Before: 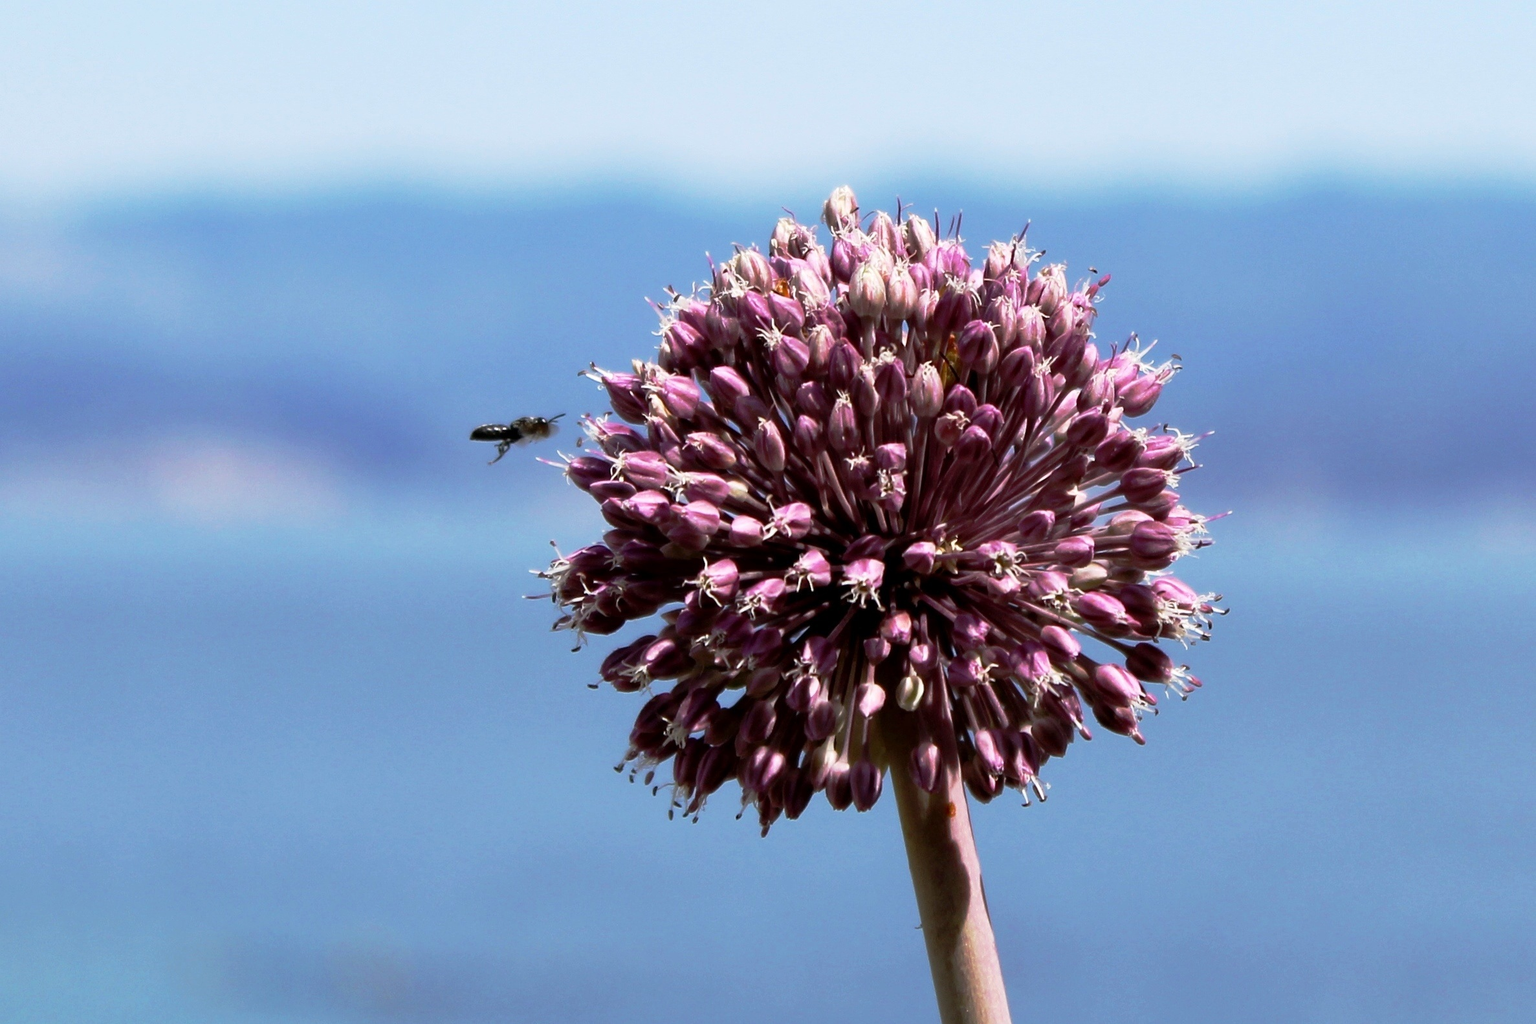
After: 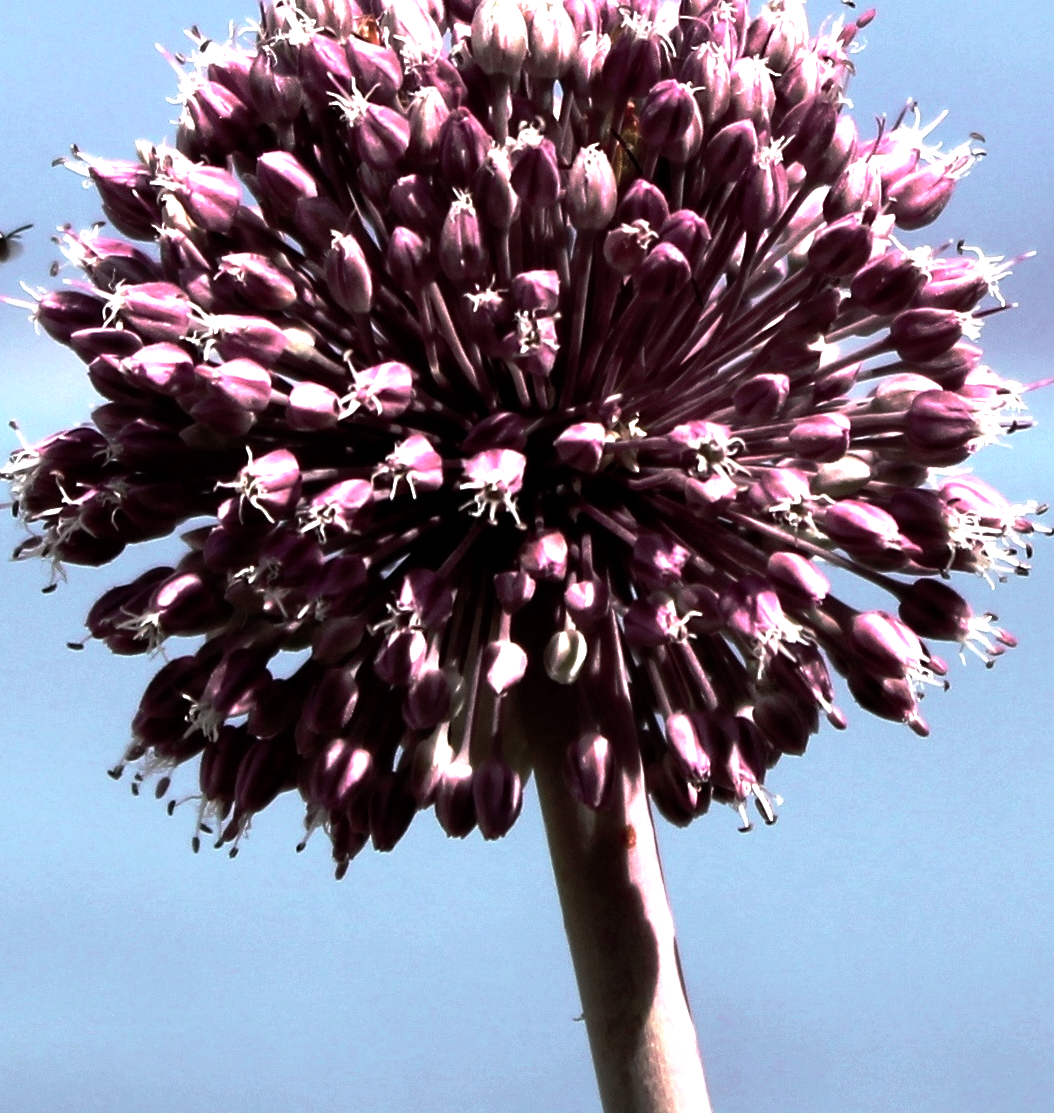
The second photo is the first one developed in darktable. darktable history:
crop: left 35.432%, top 26.233%, right 20.145%, bottom 3.432%
color contrast: blue-yellow contrast 0.62
tone equalizer: -8 EV -1.08 EV, -7 EV -1.01 EV, -6 EV -0.867 EV, -5 EV -0.578 EV, -3 EV 0.578 EV, -2 EV 0.867 EV, -1 EV 1.01 EV, +0 EV 1.08 EV, edges refinement/feathering 500, mask exposure compensation -1.57 EV, preserve details no
